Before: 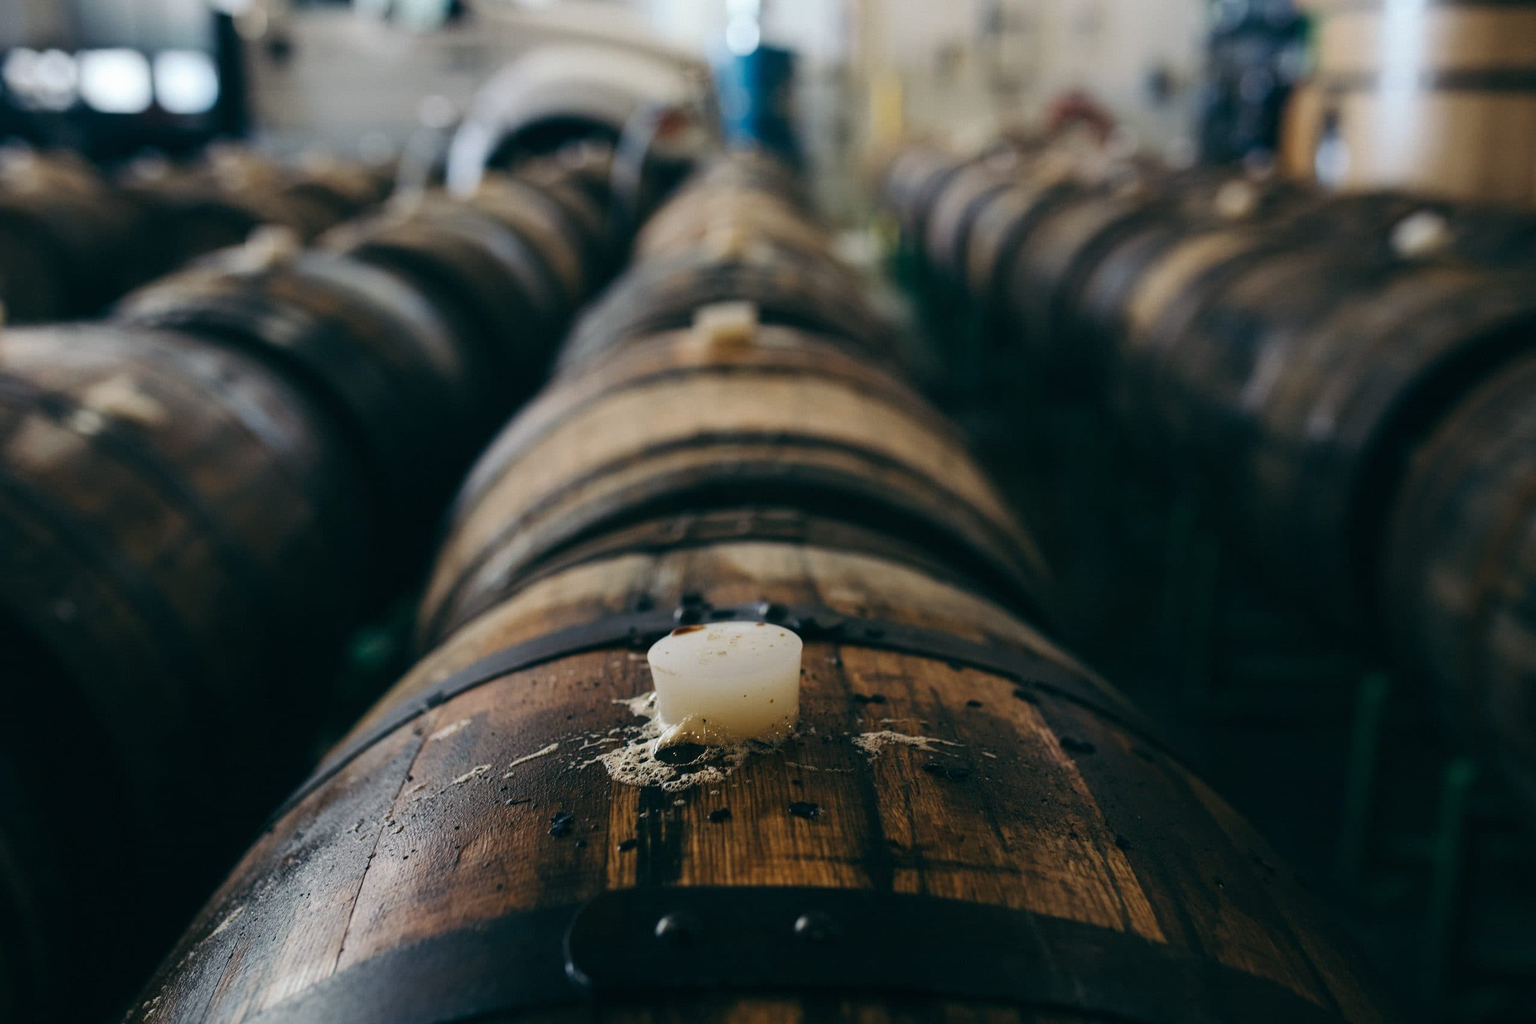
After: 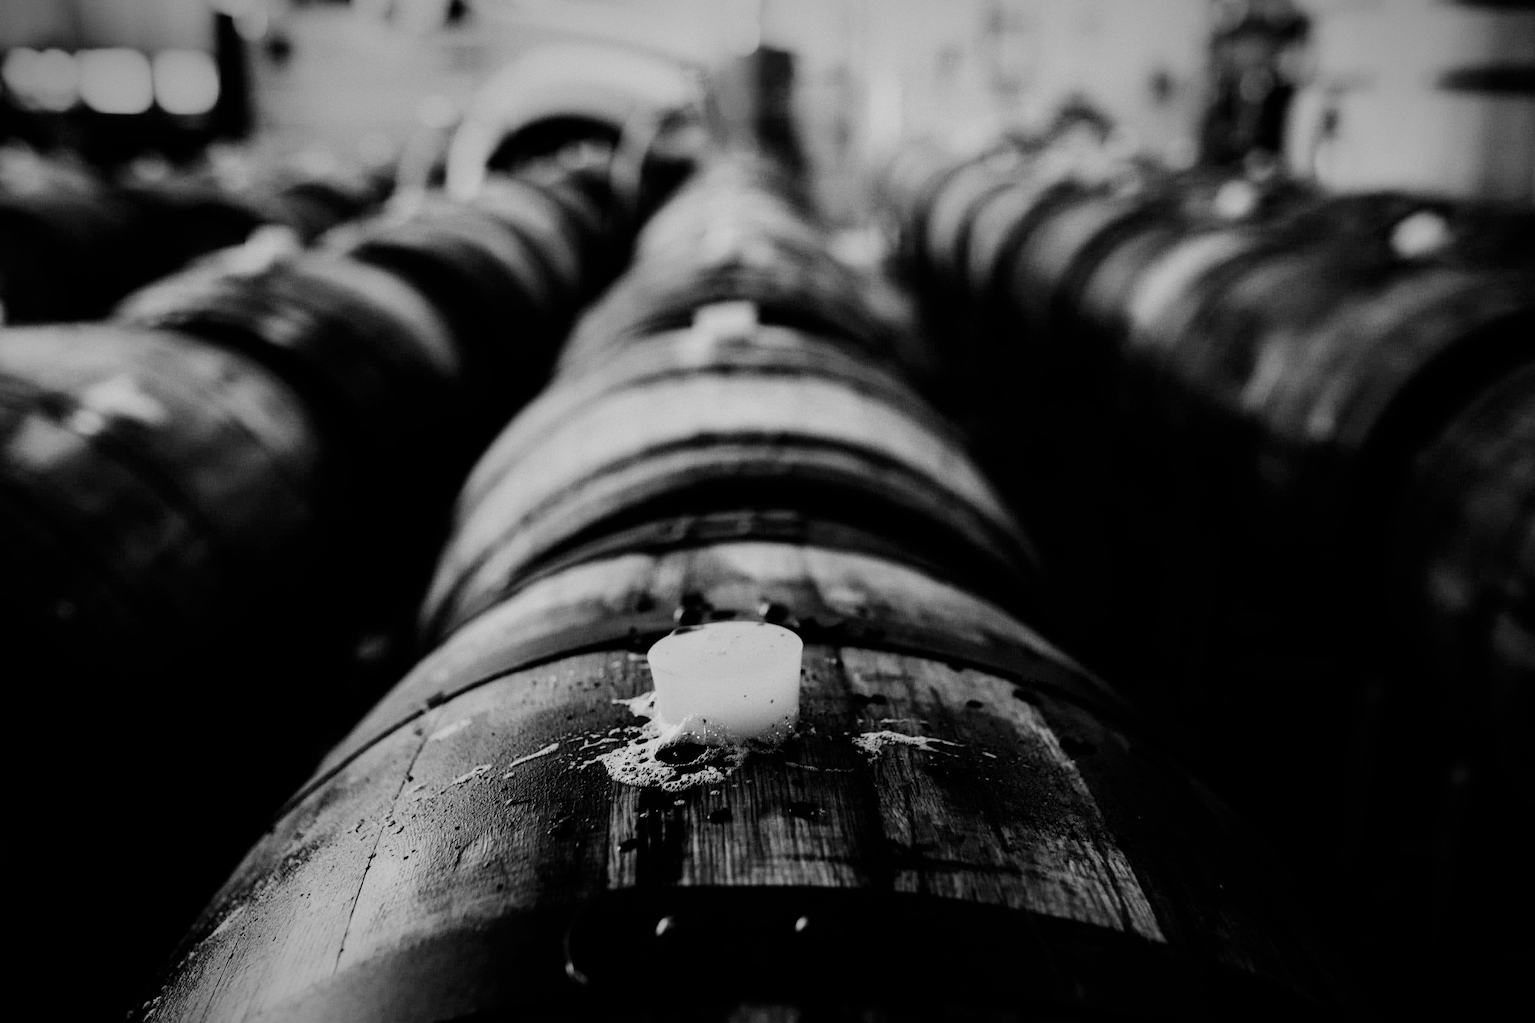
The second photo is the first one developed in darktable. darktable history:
exposure: black level correction 0, exposure 0.9 EV, compensate highlight preservation false
tone curve: curves: ch1 [(0, 0) (0.108, 0.197) (0.5, 0.5) (0.681, 0.885) (1, 1)]; ch2 [(0, 0) (0.28, 0.151) (1, 1)], color space Lab, independent channels
filmic rgb: black relative exposure -5 EV, hardness 2.88, contrast 1.2, highlights saturation mix -30%
tone equalizer: -8 EV -0.75 EV, -7 EV -0.7 EV, -6 EV -0.6 EV, -5 EV -0.4 EV, -3 EV 0.4 EV, -2 EV 0.6 EV, -1 EV 0.7 EV, +0 EV 0.75 EV, edges refinement/feathering 500, mask exposure compensation -1.57 EV, preserve details no
grain: coarseness 0.09 ISO, strength 16.61%
vignetting: fall-off start 87%, automatic ratio true
monochrome: a 26.22, b 42.67, size 0.8
